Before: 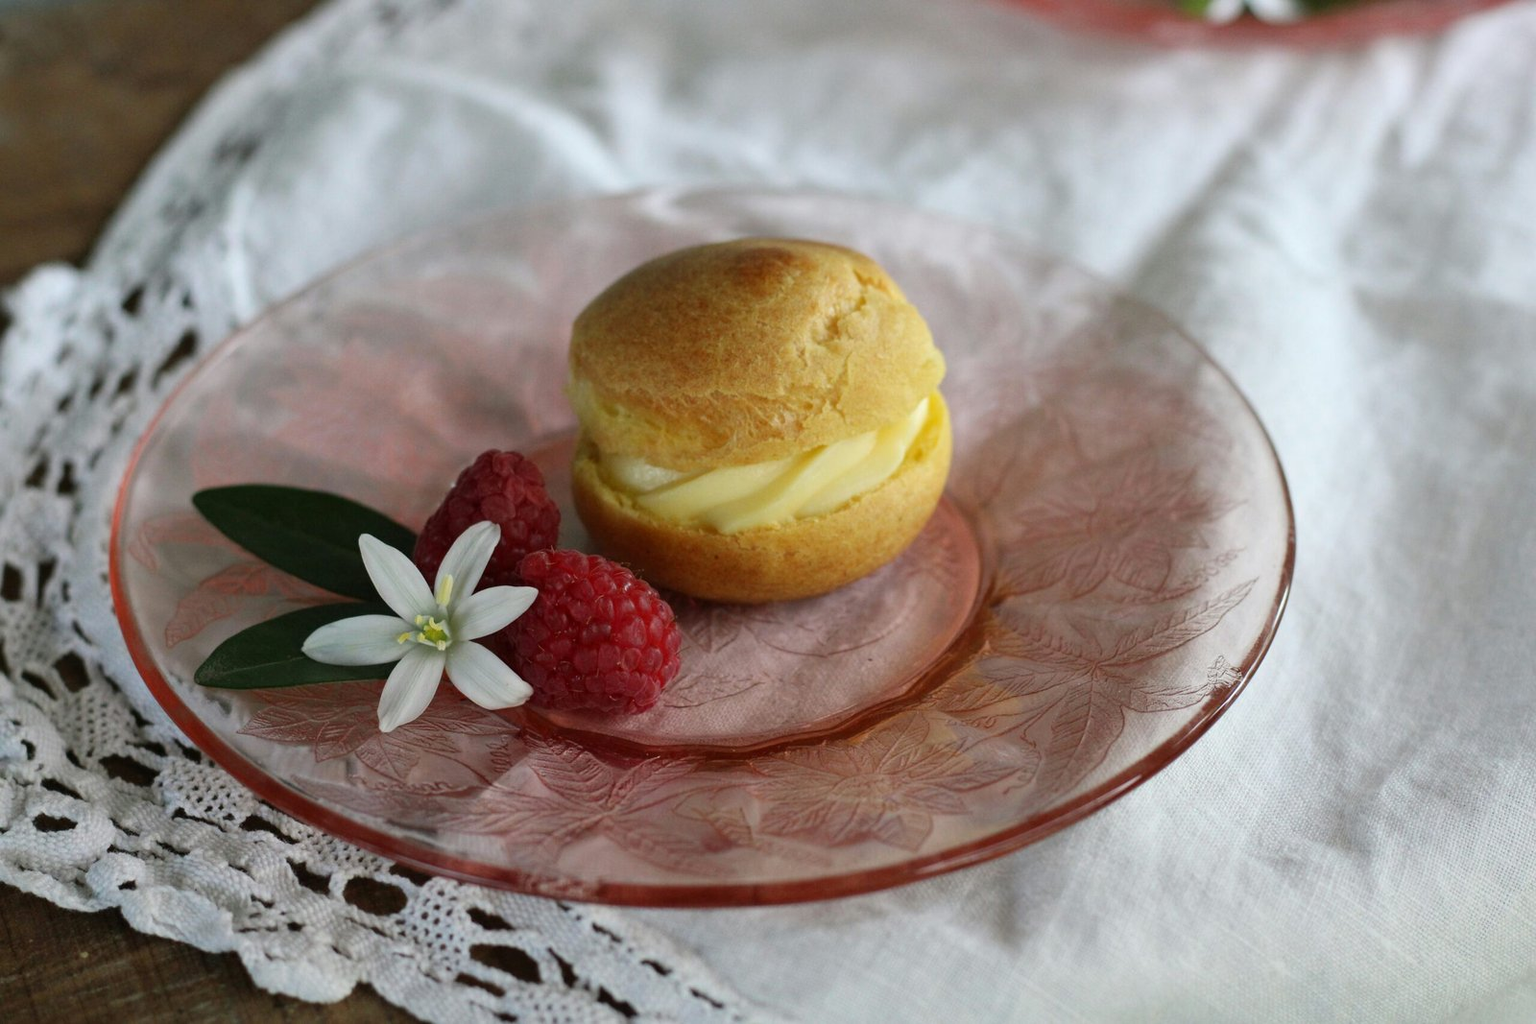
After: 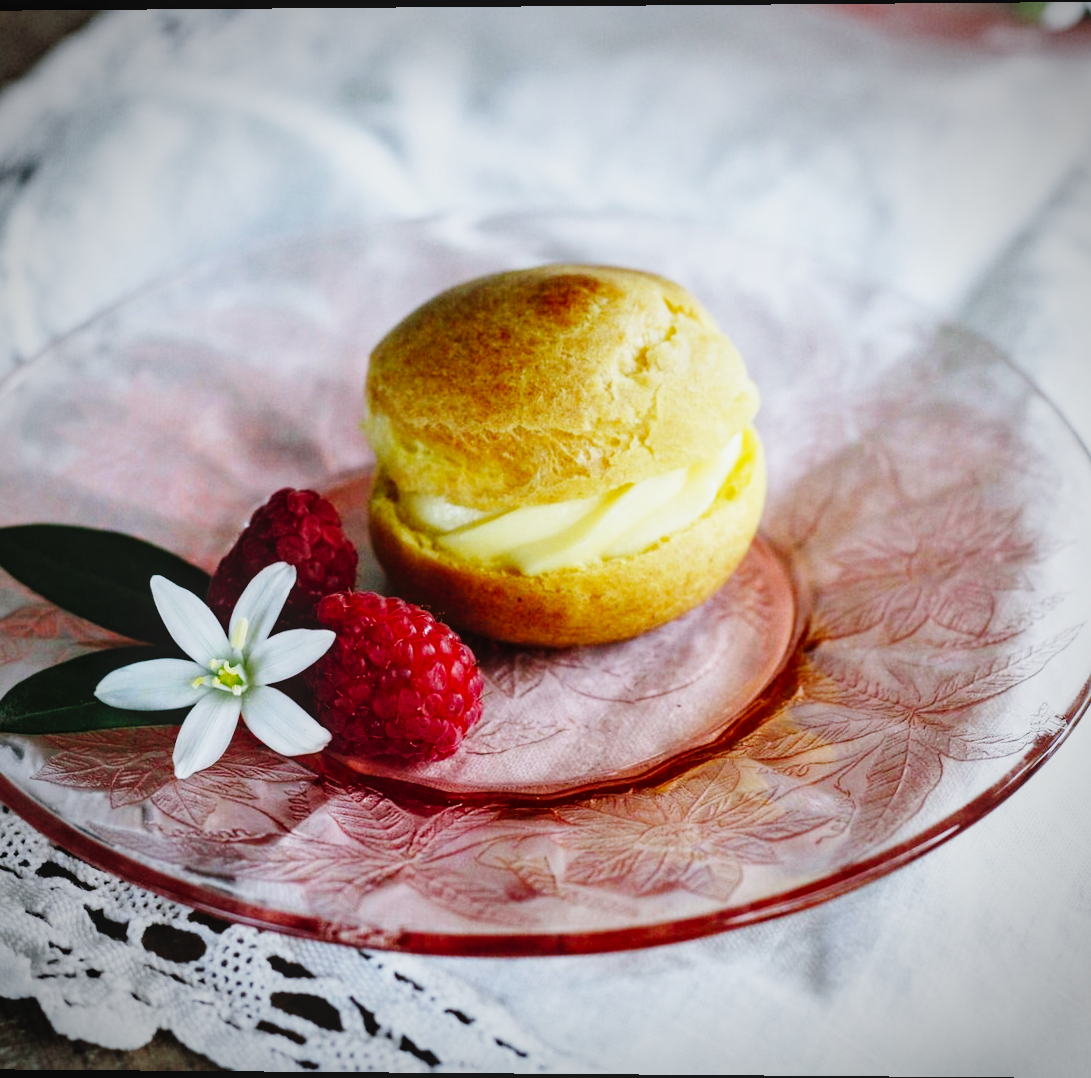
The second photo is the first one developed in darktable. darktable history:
base curve: curves: ch0 [(0, 0) (0, 0) (0.002, 0.001) (0.008, 0.003) (0.019, 0.011) (0.037, 0.037) (0.064, 0.11) (0.102, 0.232) (0.152, 0.379) (0.216, 0.524) (0.296, 0.665) (0.394, 0.789) (0.512, 0.881) (0.651, 0.945) (0.813, 0.986) (1, 1)], preserve colors none
vignetting: automatic ratio true
white balance: red 0.931, blue 1.11
local contrast: detail 110%
rotate and perspective: lens shift (vertical) 0.048, lens shift (horizontal) -0.024, automatic cropping off
crop and rotate: left 14.436%, right 18.898%
contrast equalizer: y [[0.509, 0.517, 0.523, 0.523, 0.517, 0.509], [0.5 ×6], [0.5 ×6], [0 ×6], [0 ×6]]
